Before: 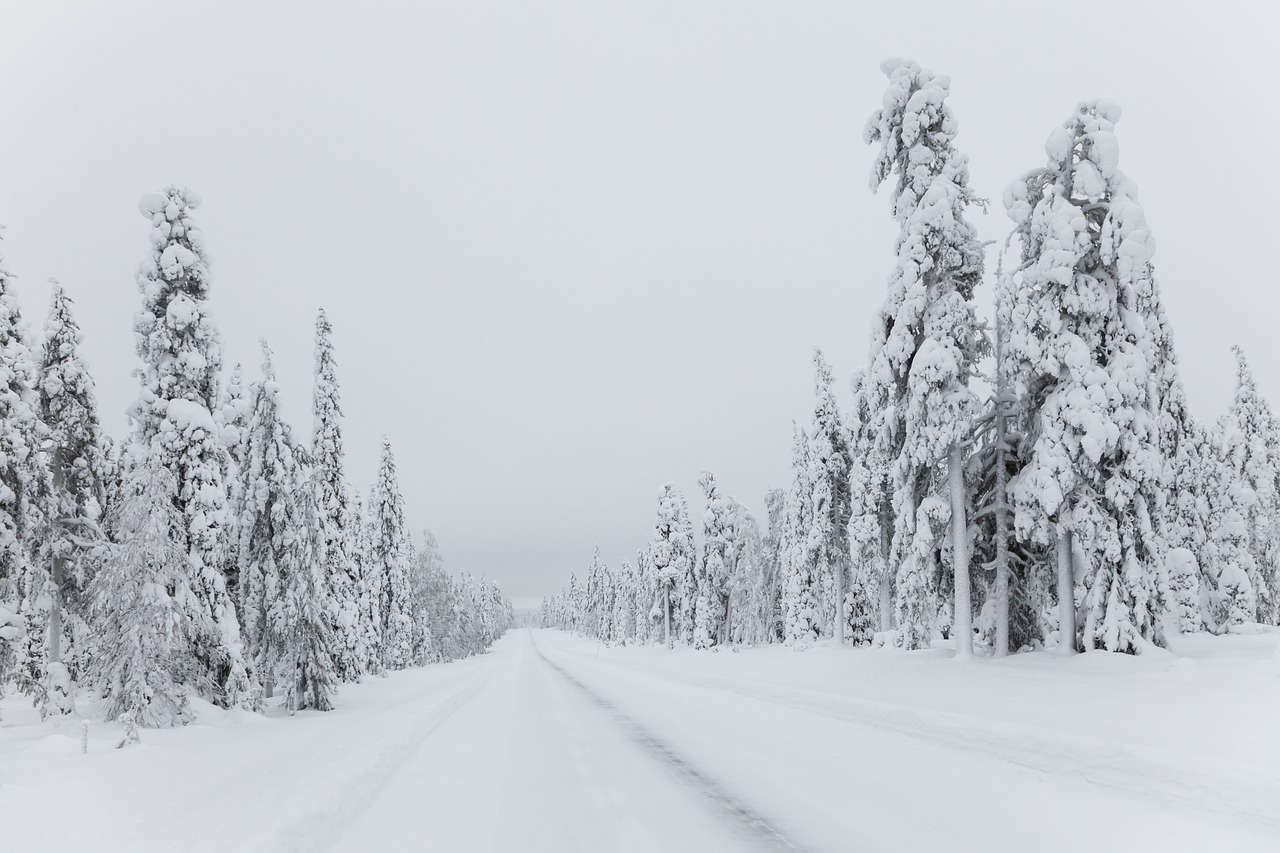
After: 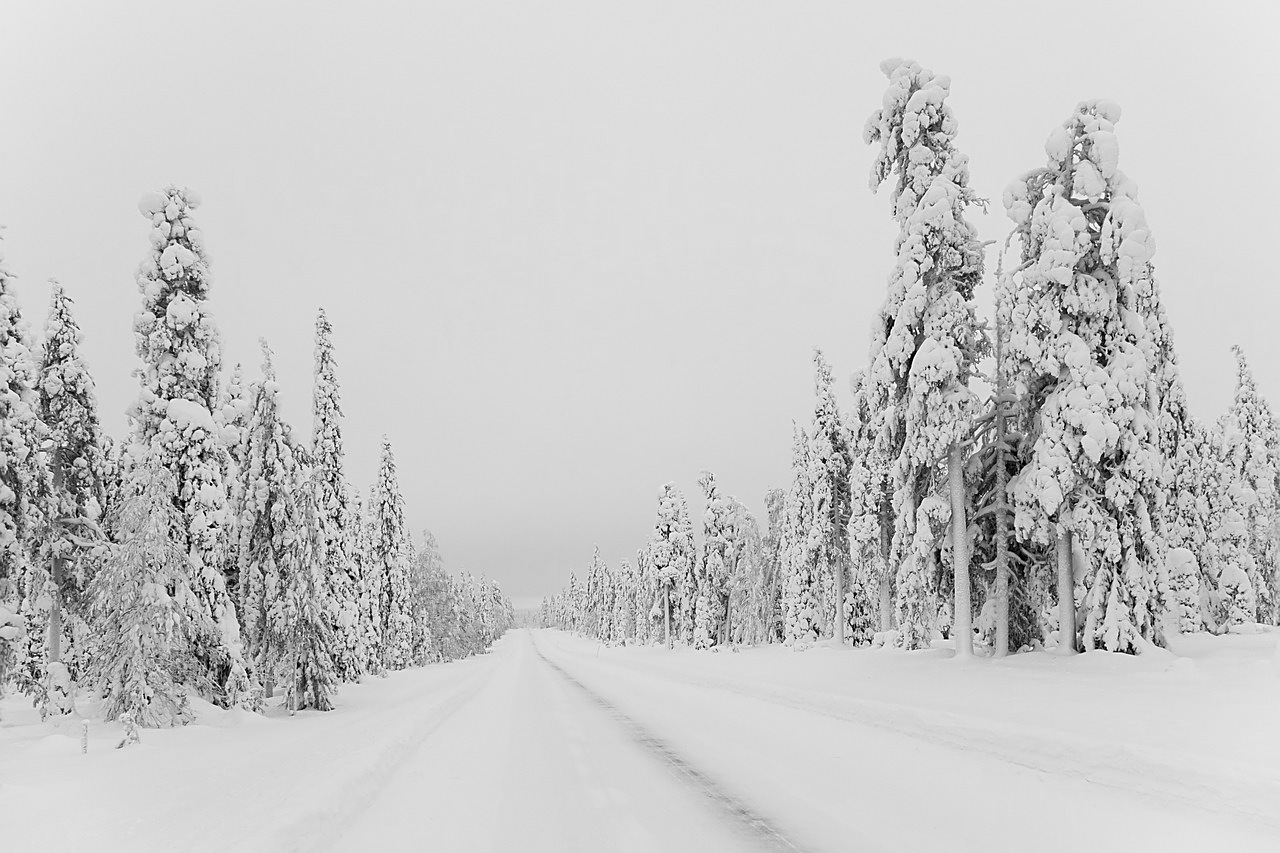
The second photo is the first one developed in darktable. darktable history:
color calibration: output gray [0.31, 0.36, 0.33, 0], illuminant as shot in camera, x 0.358, y 0.373, temperature 4628.91 K
sharpen: on, module defaults
exposure: compensate highlight preservation false
